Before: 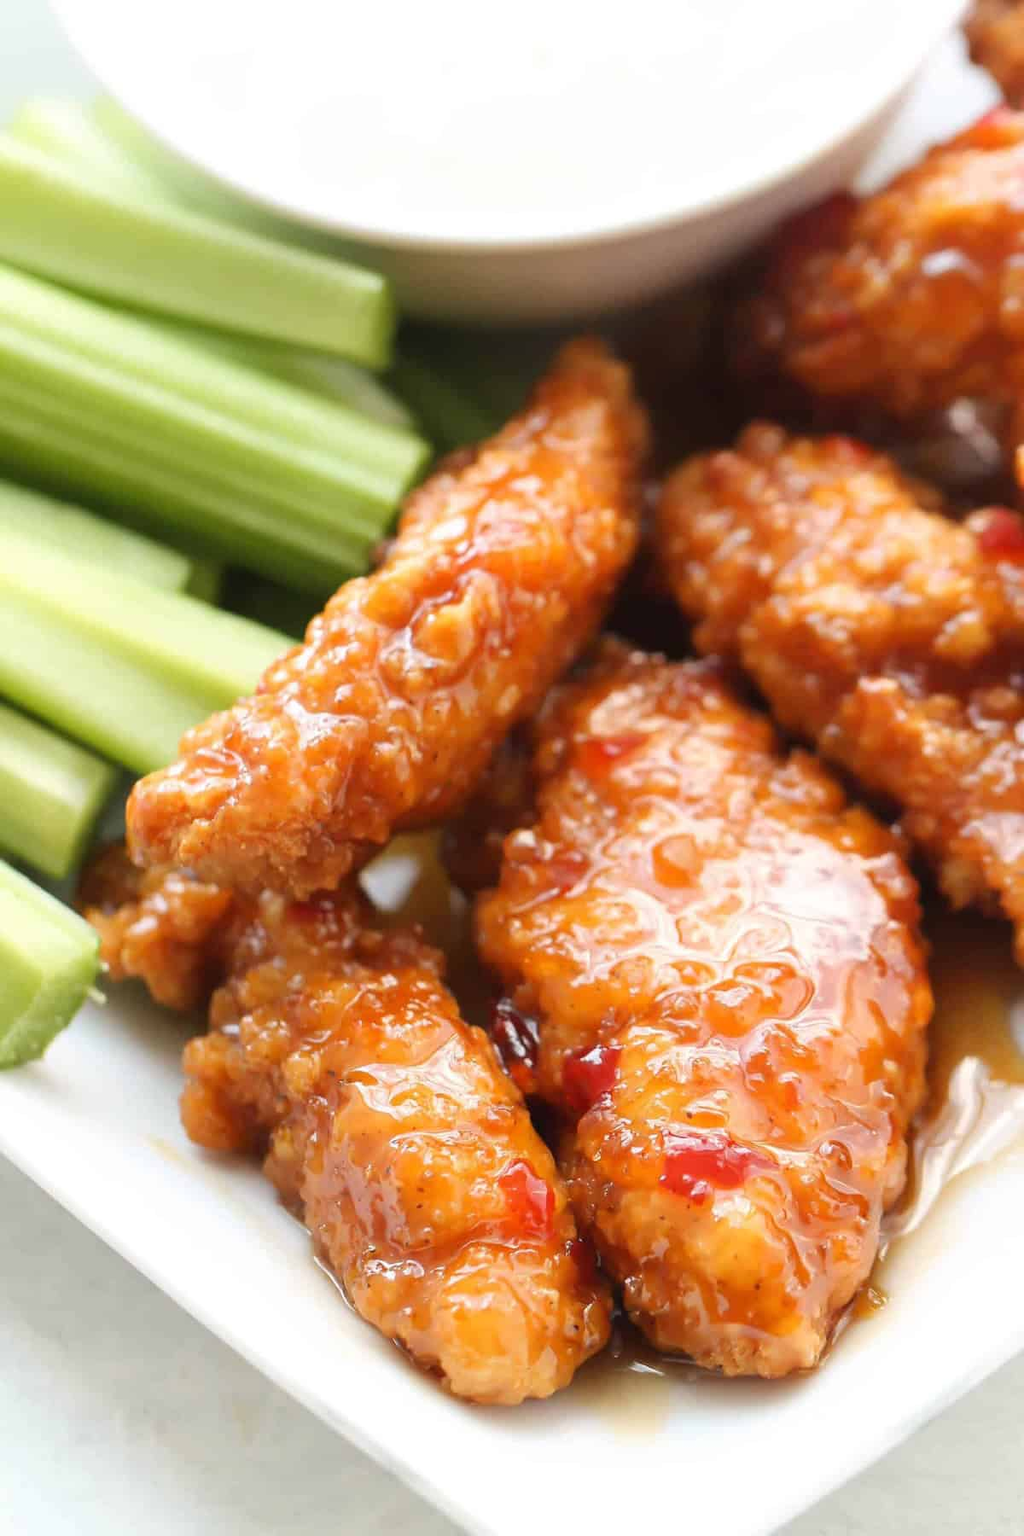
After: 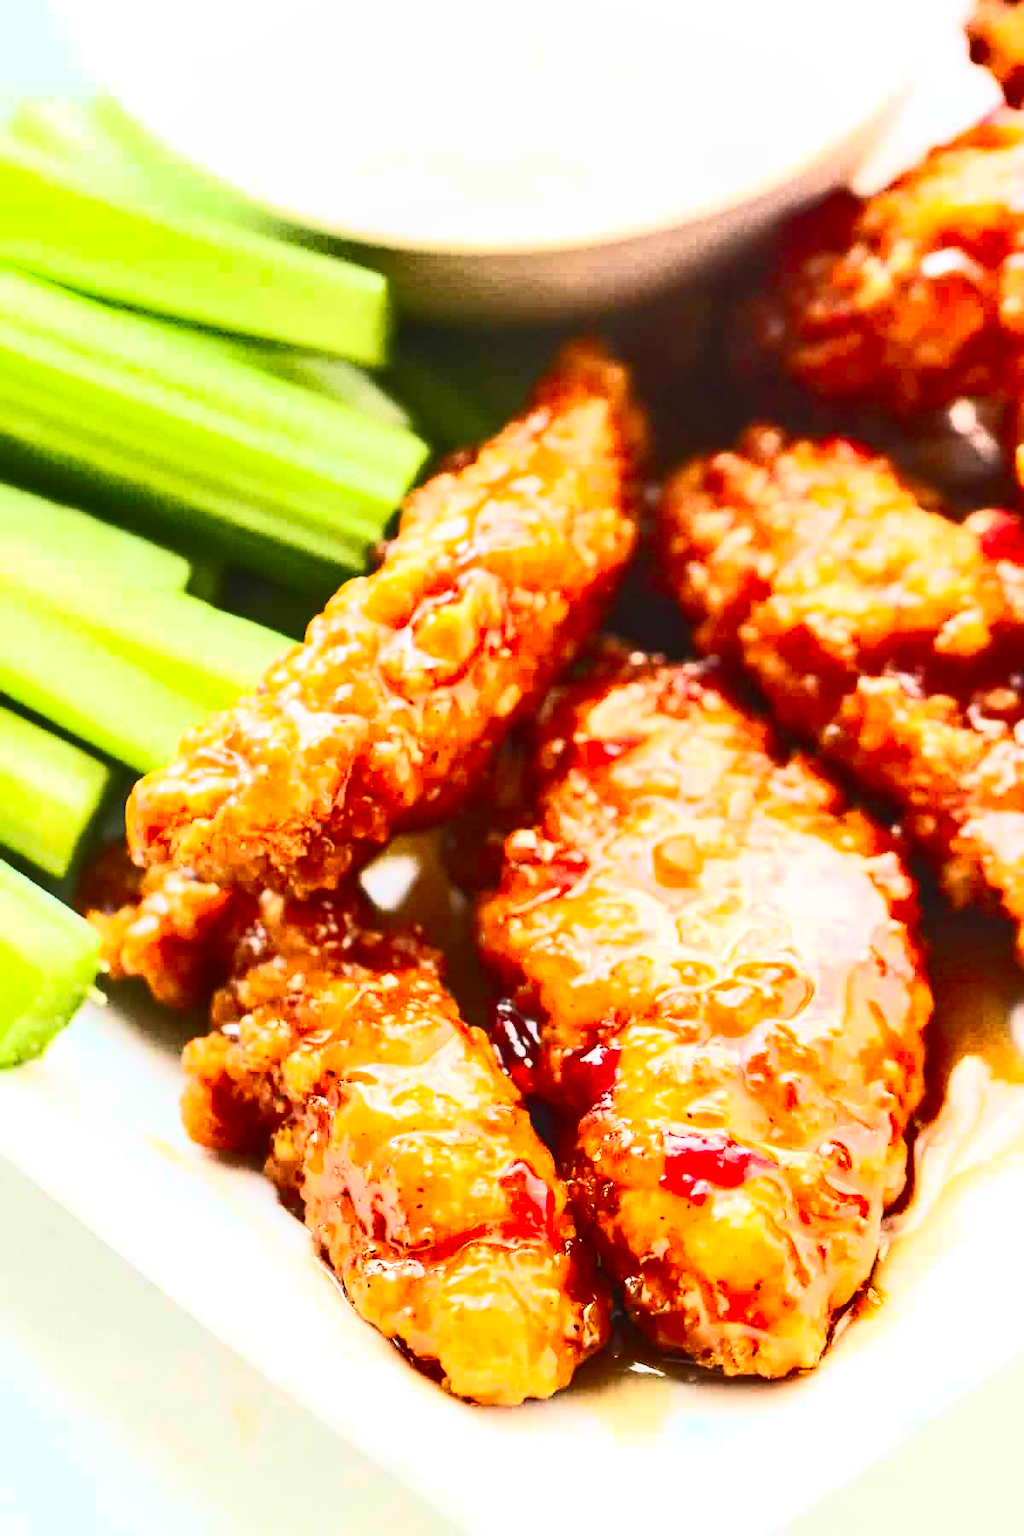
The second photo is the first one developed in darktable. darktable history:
contrast brightness saturation: contrast 0.844, brightness 0.588, saturation 0.609
shadows and highlights: shadows 33.84, highlights -45.97, compress 49.9%, soften with gaussian
local contrast: detail 130%
